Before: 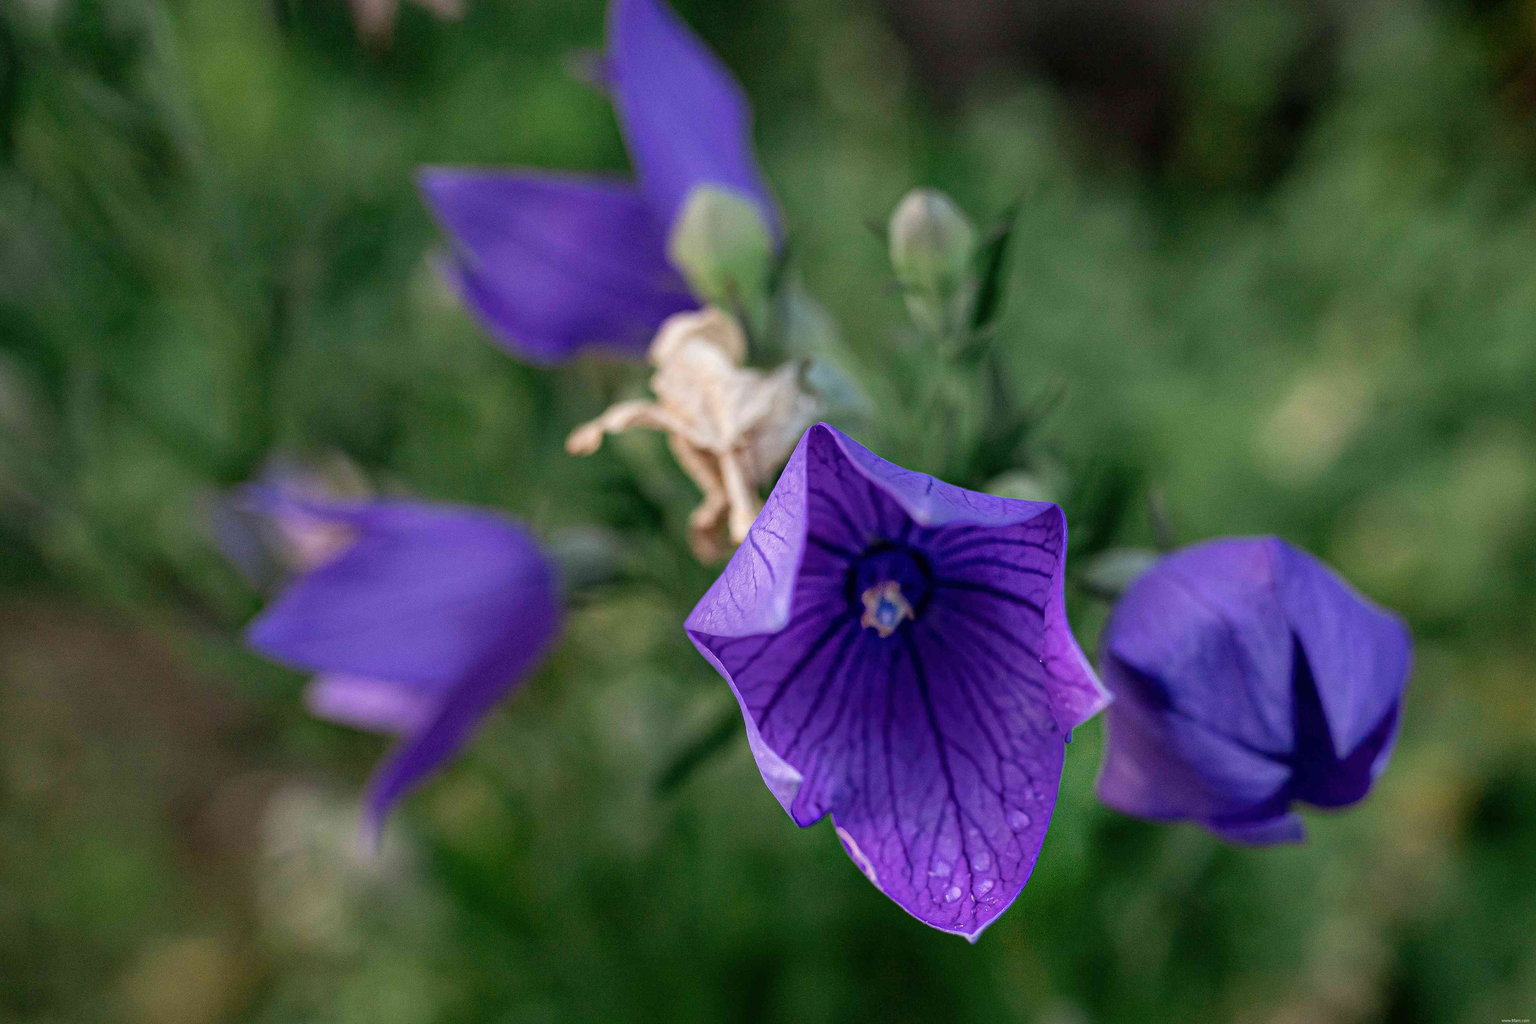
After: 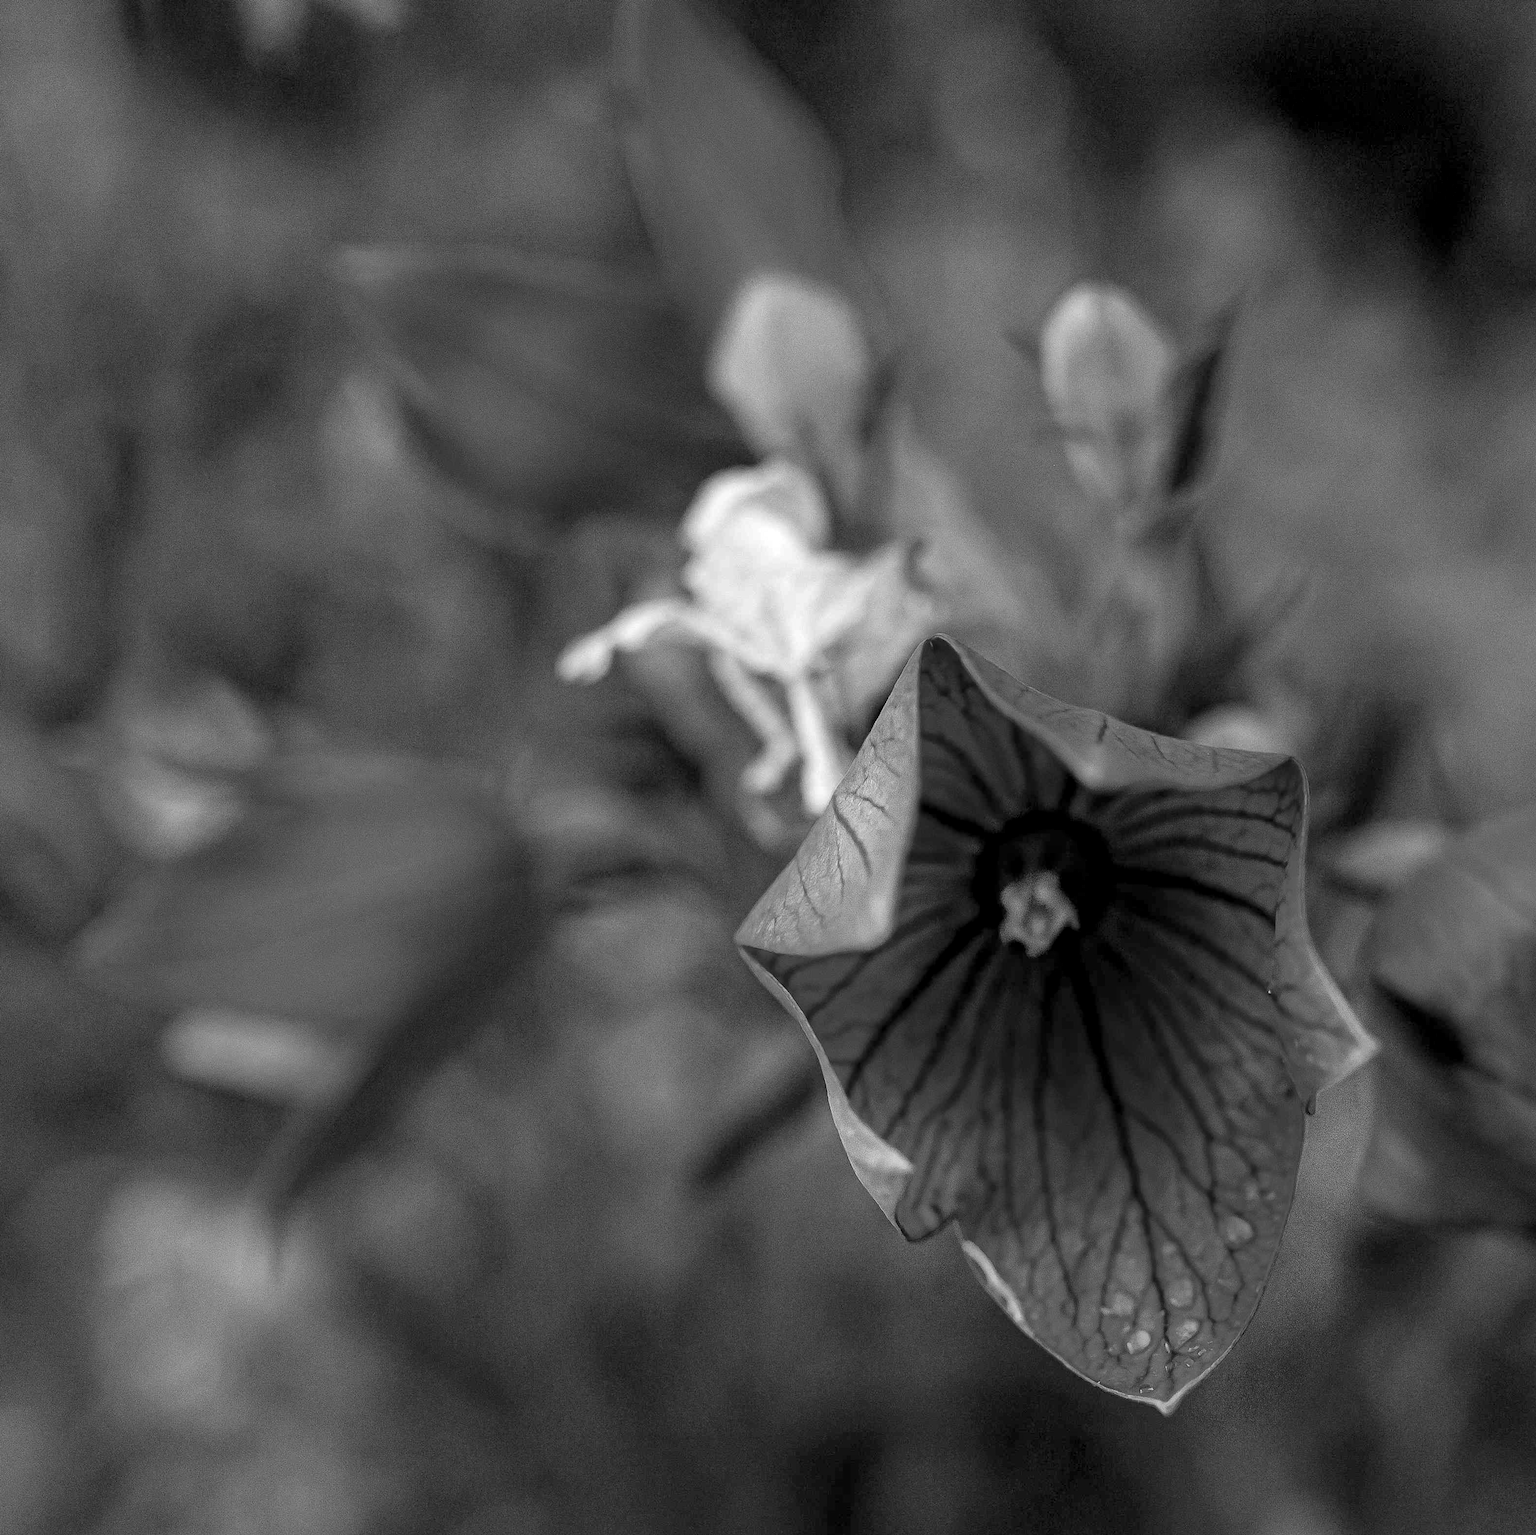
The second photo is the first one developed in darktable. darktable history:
crop and rotate: left 12.673%, right 20.66%
exposure: black level correction 0.005, exposure 0.286 EV, compensate highlight preservation false
monochrome: size 1
